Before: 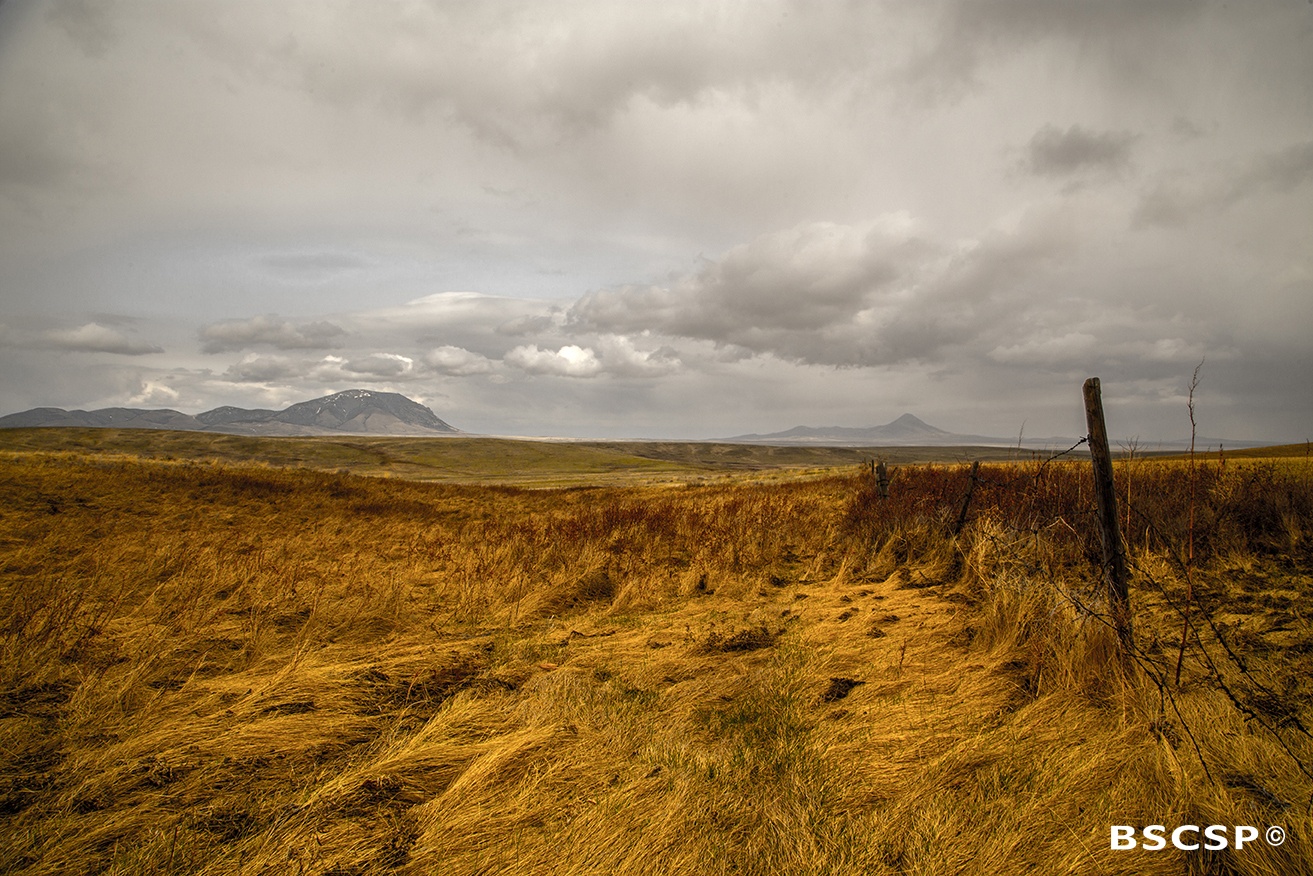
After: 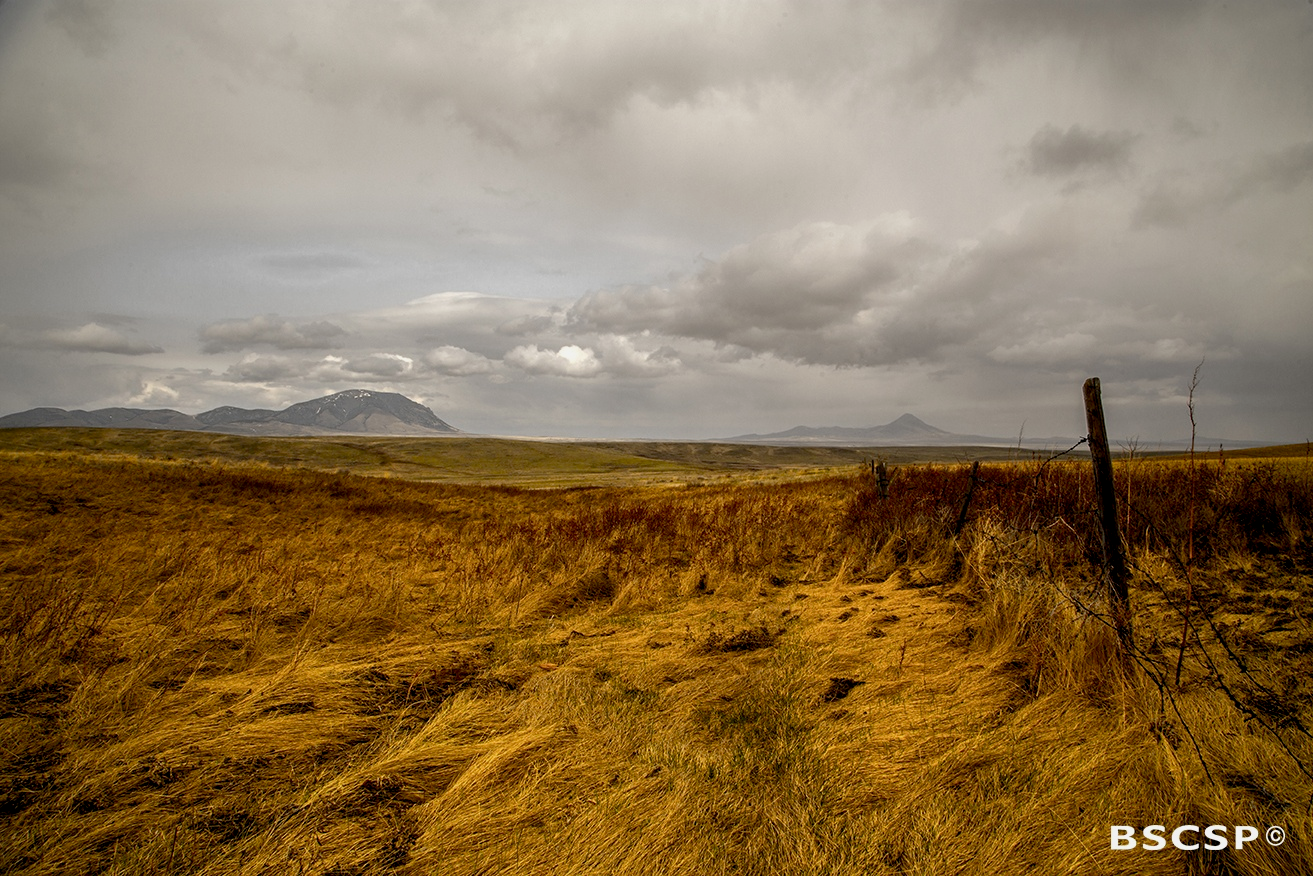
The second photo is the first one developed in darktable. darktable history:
exposure: black level correction 0.009, exposure -0.167 EV, compensate highlight preservation false
